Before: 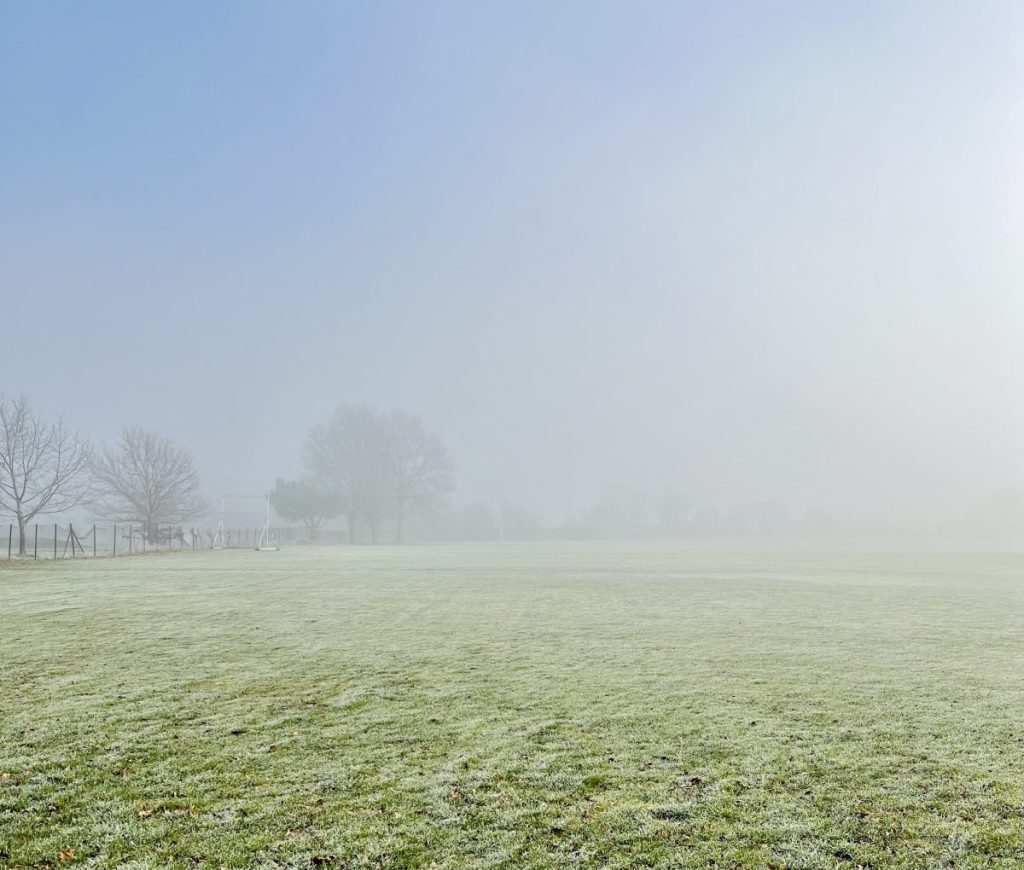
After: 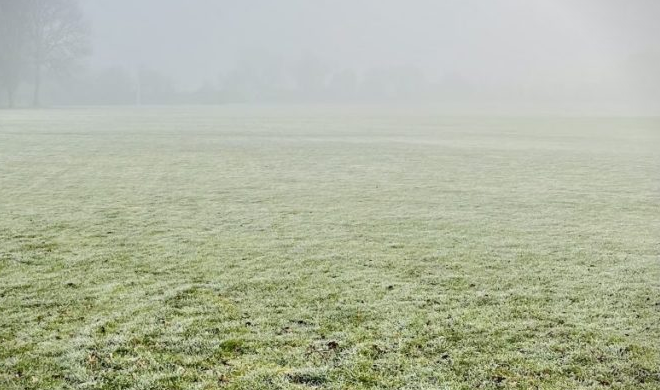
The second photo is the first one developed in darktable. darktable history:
crop and rotate: left 35.509%, top 50.238%, bottom 4.934%
vignetting: fall-off start 97.23%, saturation -0.024, center (-0.033, -0.042), width/height ratio 1.179, unbound false
